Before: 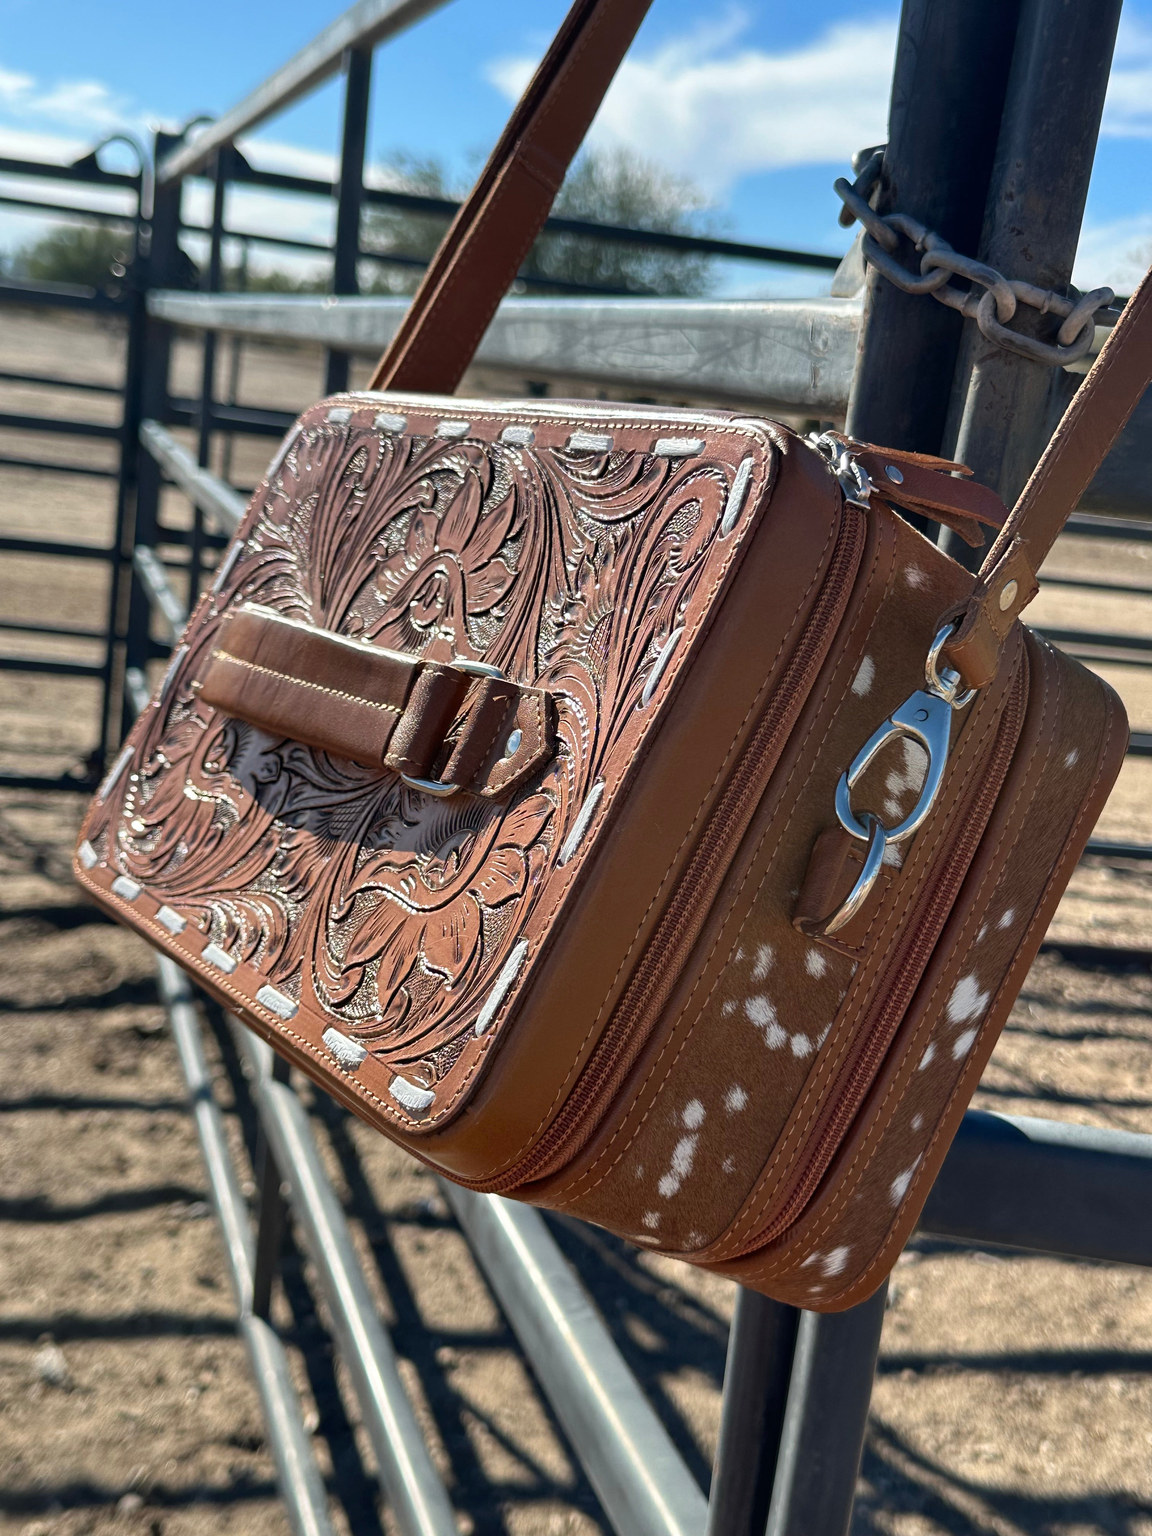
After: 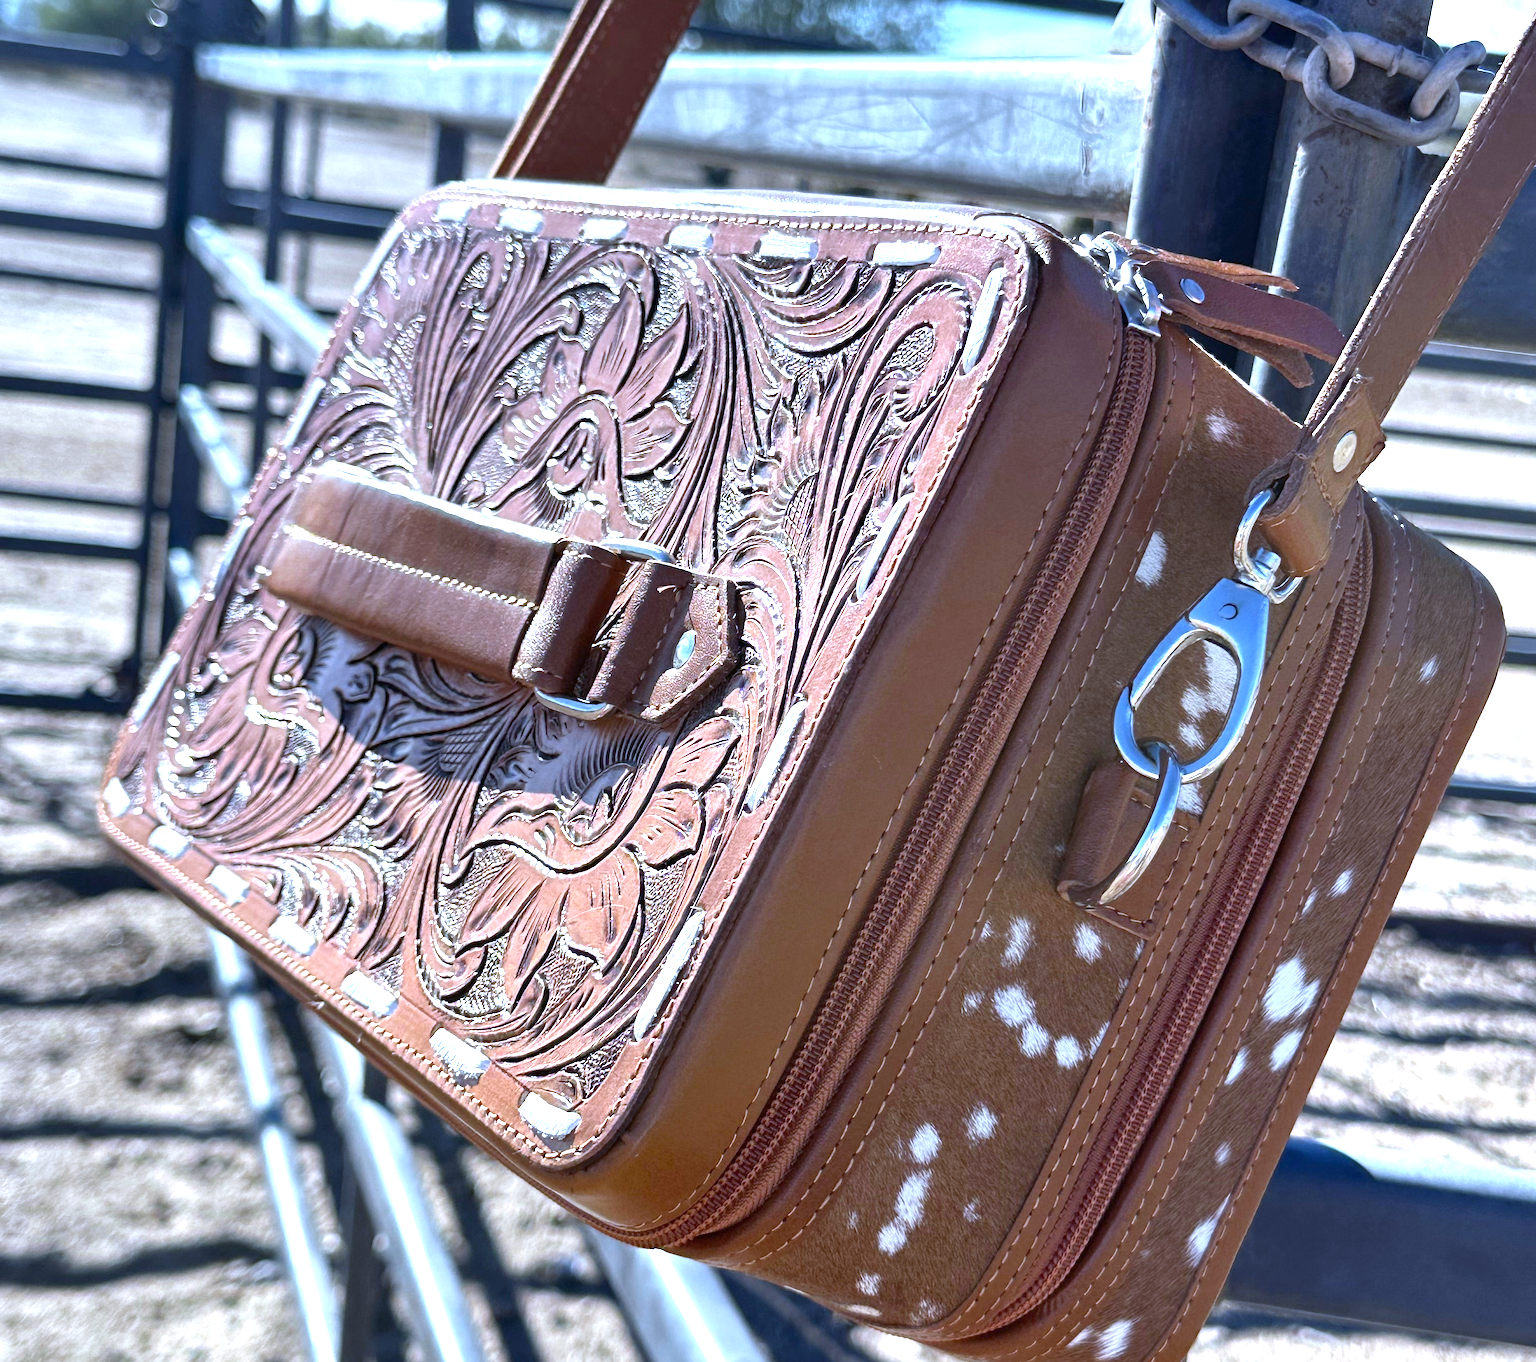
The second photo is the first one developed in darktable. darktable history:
white balance: red 0.871, blue 1.249
exposure: black level correction 0, exposure 1.2 EV, compensate exposure bias true, compensate highlight preservation false
crop: top 16.727%, bottom 16.727%
